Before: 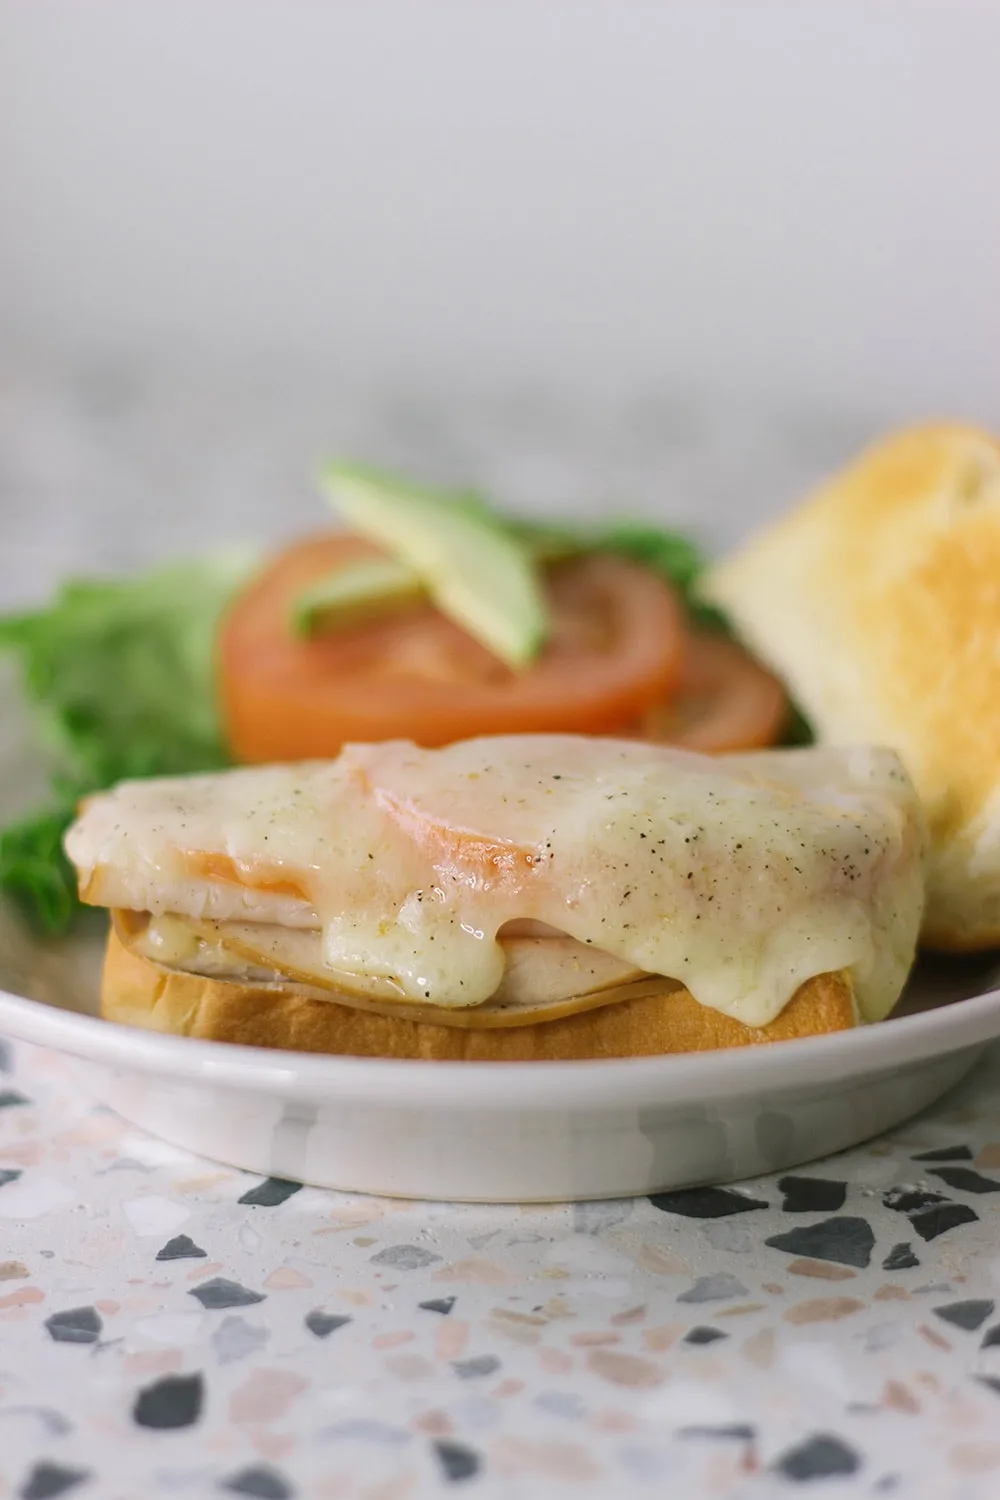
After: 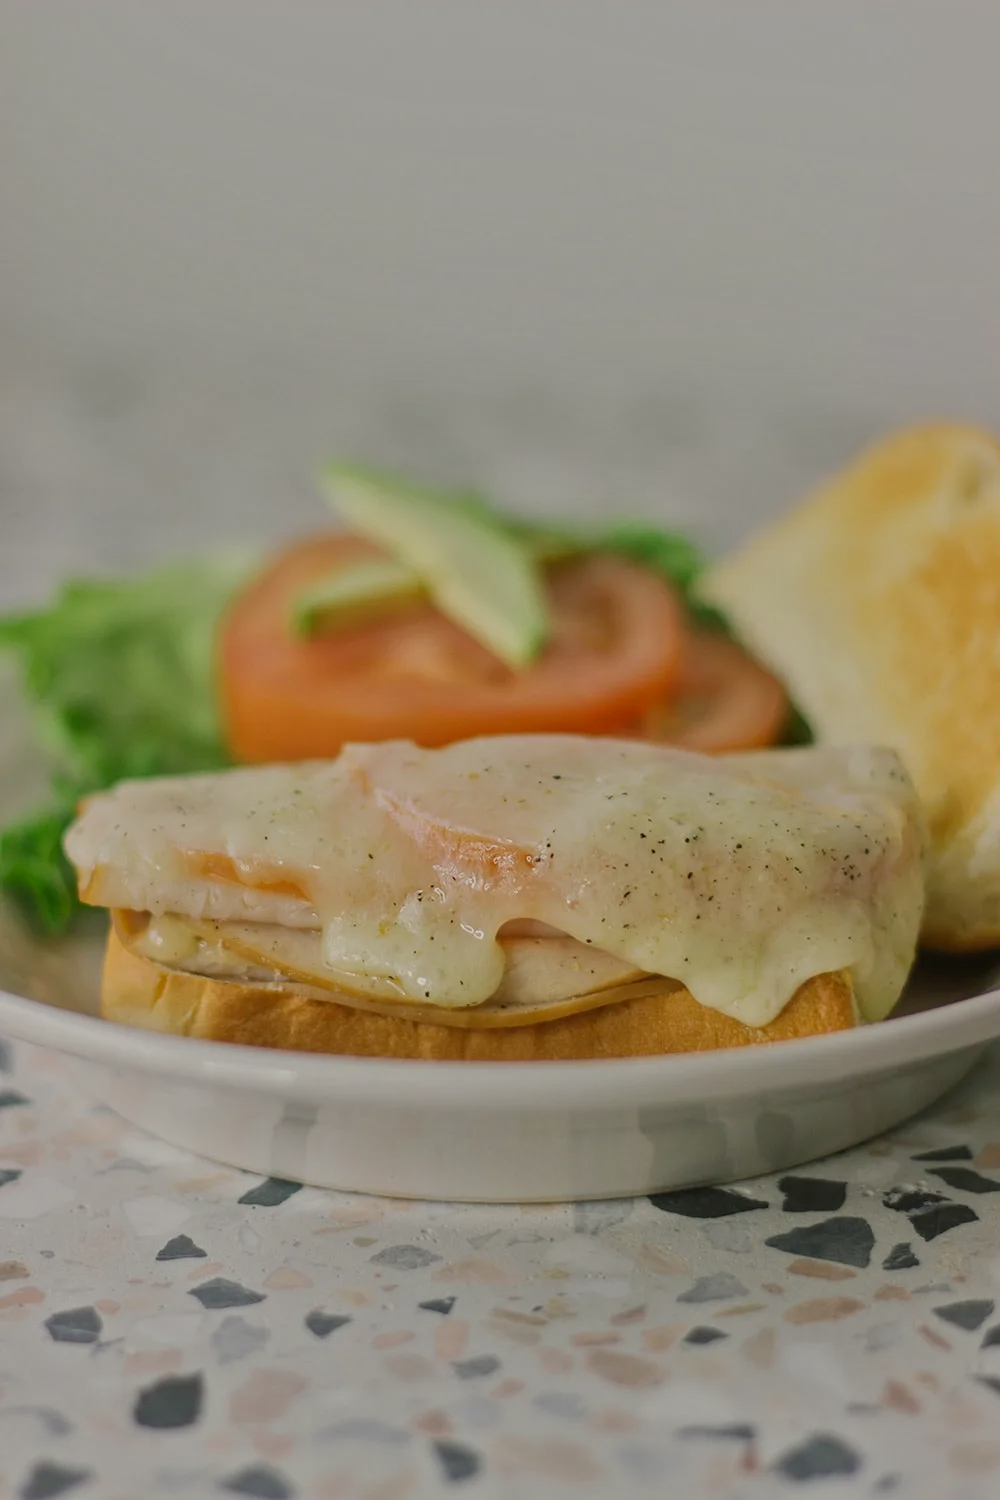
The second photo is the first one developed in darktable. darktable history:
tone equalizer: -8 EV -0.002 EV, -7 EV 0.005 EV, -6 EV -0.008 EV, -5 EV 0.007 EV, -4 EV -0.042 EV, -3 EV -0.233 EV, -2 EV -0.662 EV, -1 EV -0.983 EV, +0 EV -0.969 EV, smoothing diameter 2%, edges refinement/feathering 20, mask exposure compensation -1.57 EV, filter diffusion 5
rgb curve: curves: ch2 [(0, 0) (0.567, 0.512) (1, 1)], mode RGB, independent channels
